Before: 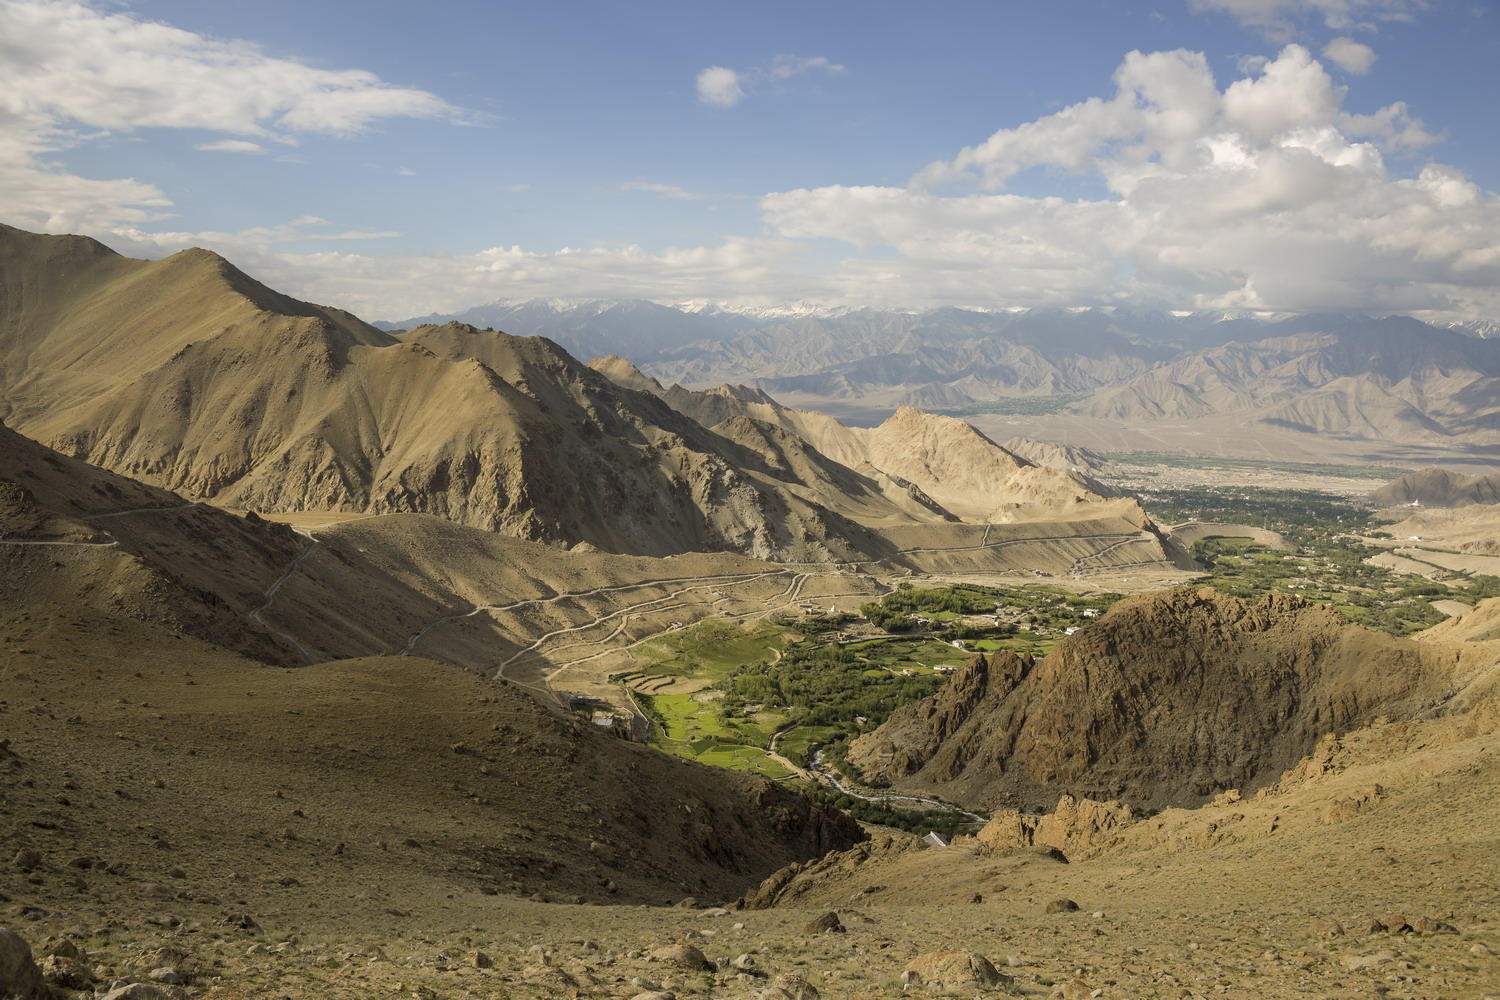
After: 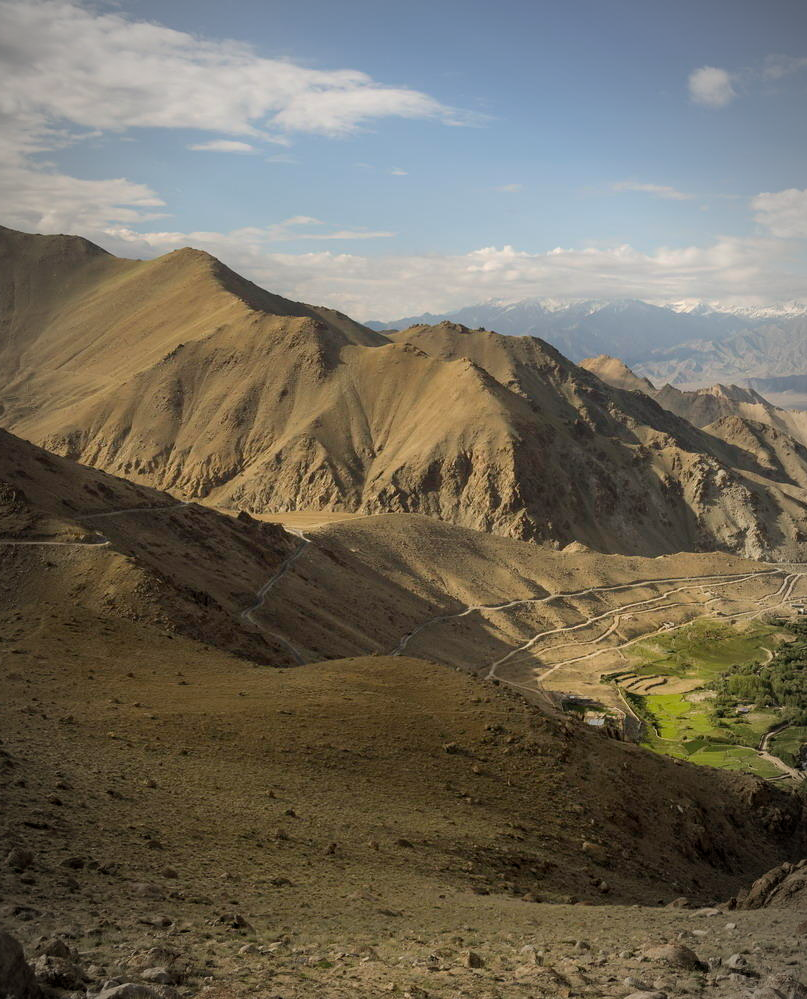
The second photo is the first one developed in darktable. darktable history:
vignetting: fall-off radius 60%, automatic ratio true
crop: left 0.587%, right 45.588%, bottom 0.086%
